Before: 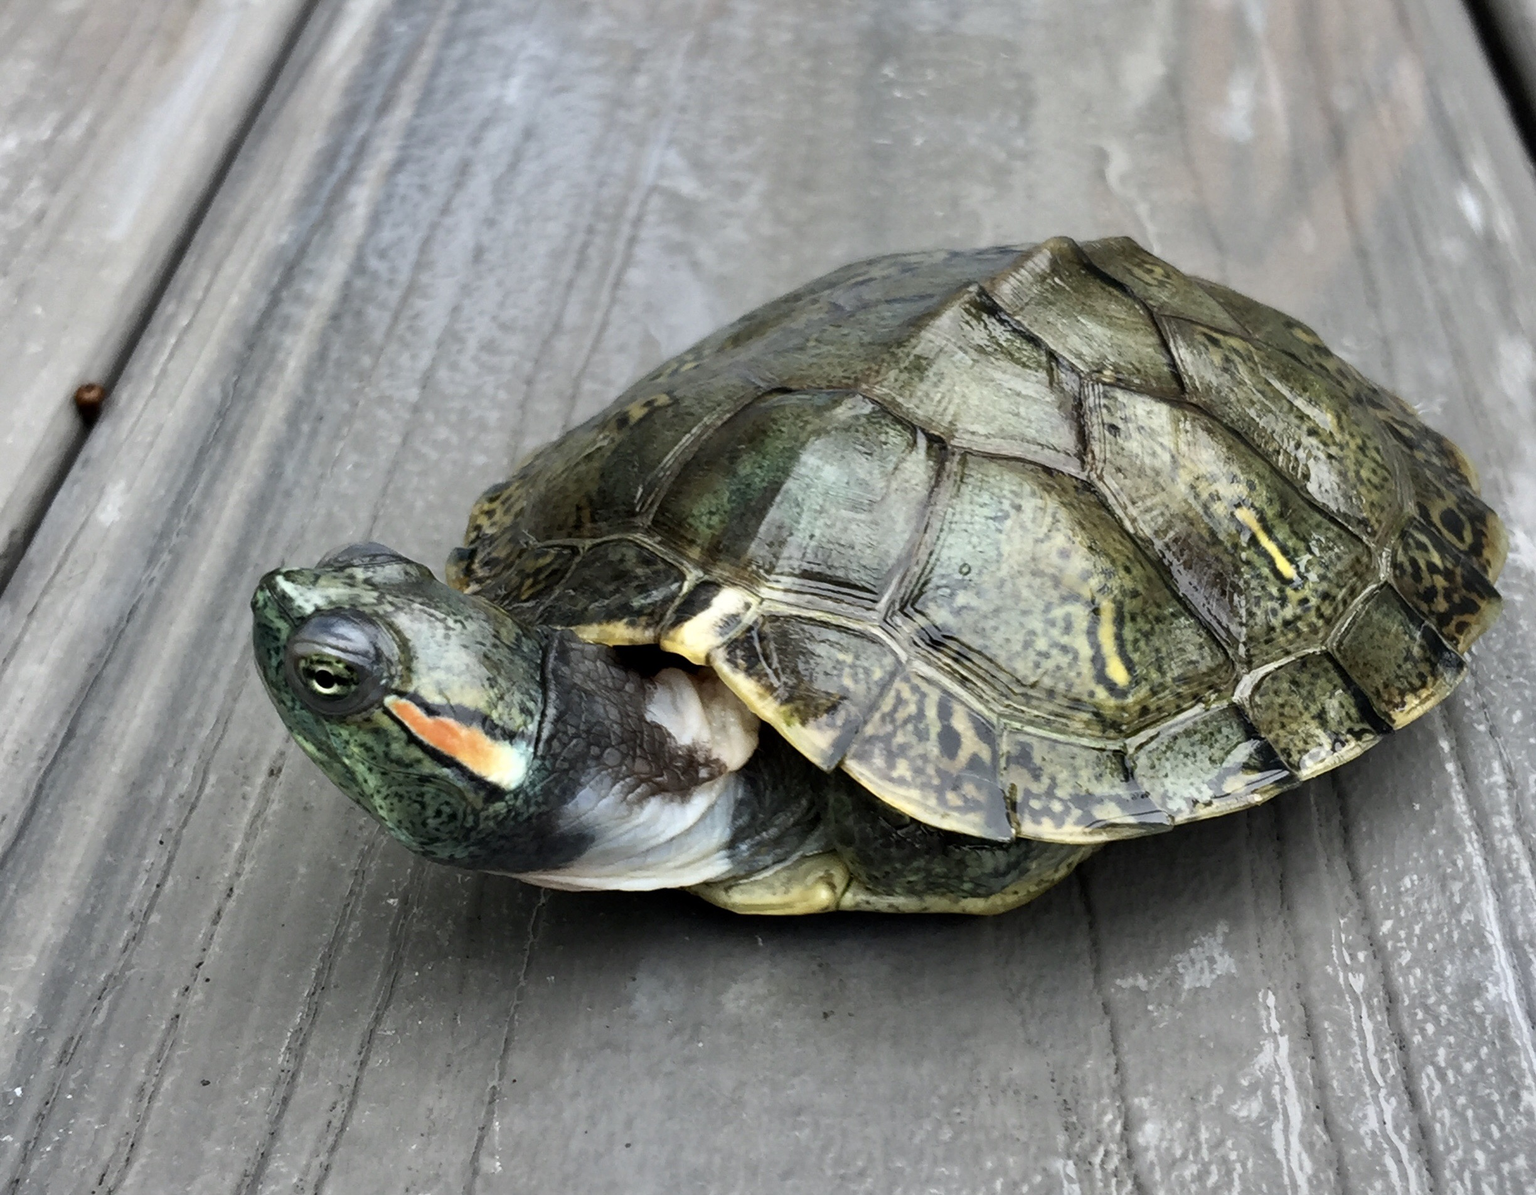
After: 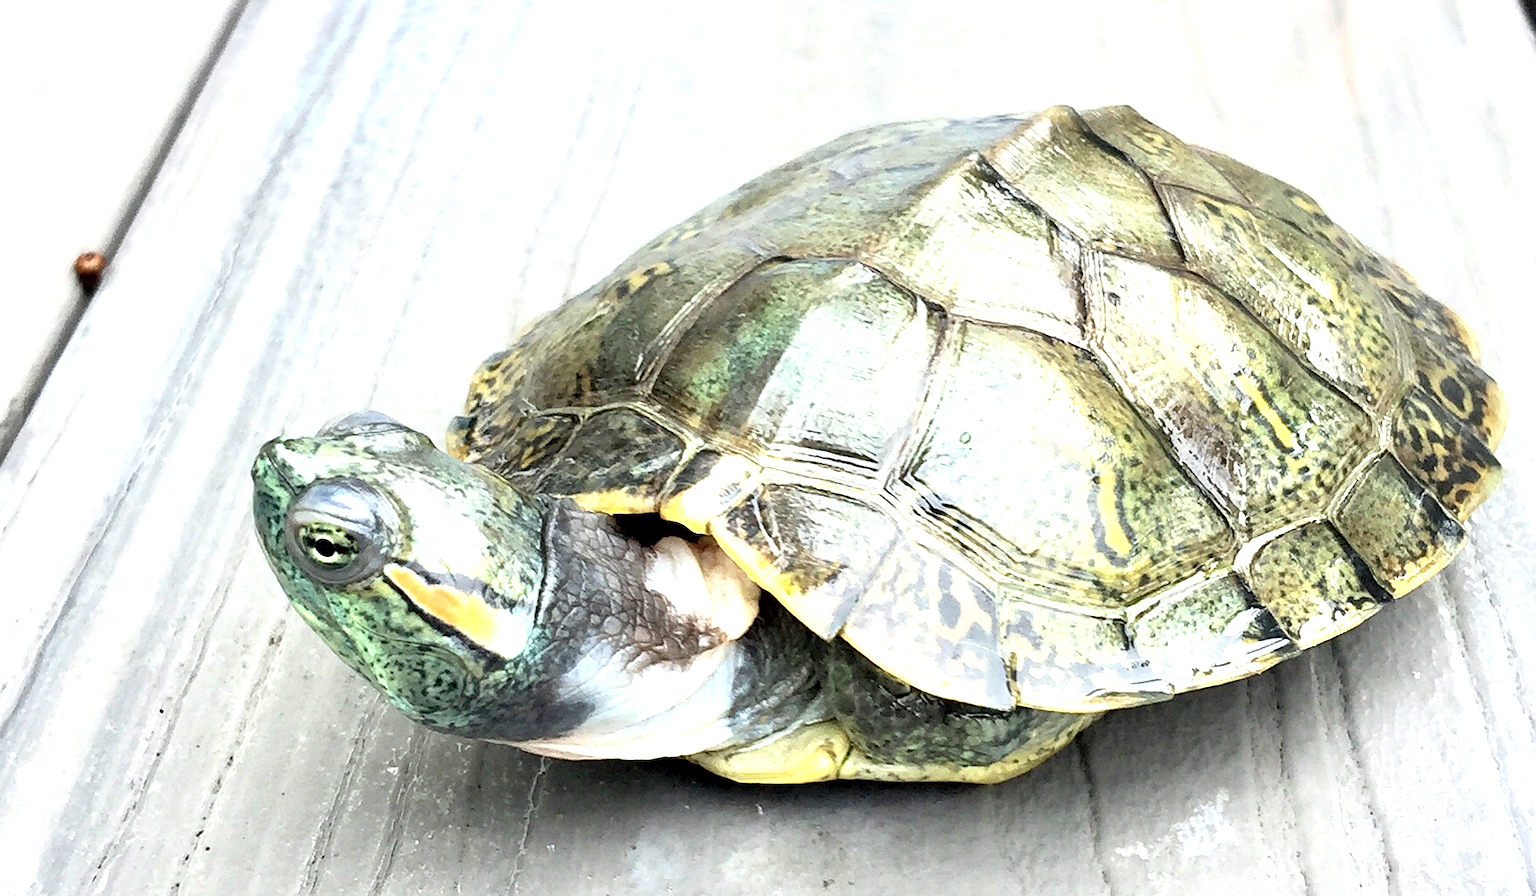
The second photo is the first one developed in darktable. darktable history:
exposure: black level correction 0.001, exposure 1.638 EV, compensate highlight preservation false
sharpen: on, module defaults
crop: top 11.061%, bottom 13.897%
contrast brightness saturation: contrast 0.144, brightness 0.212
